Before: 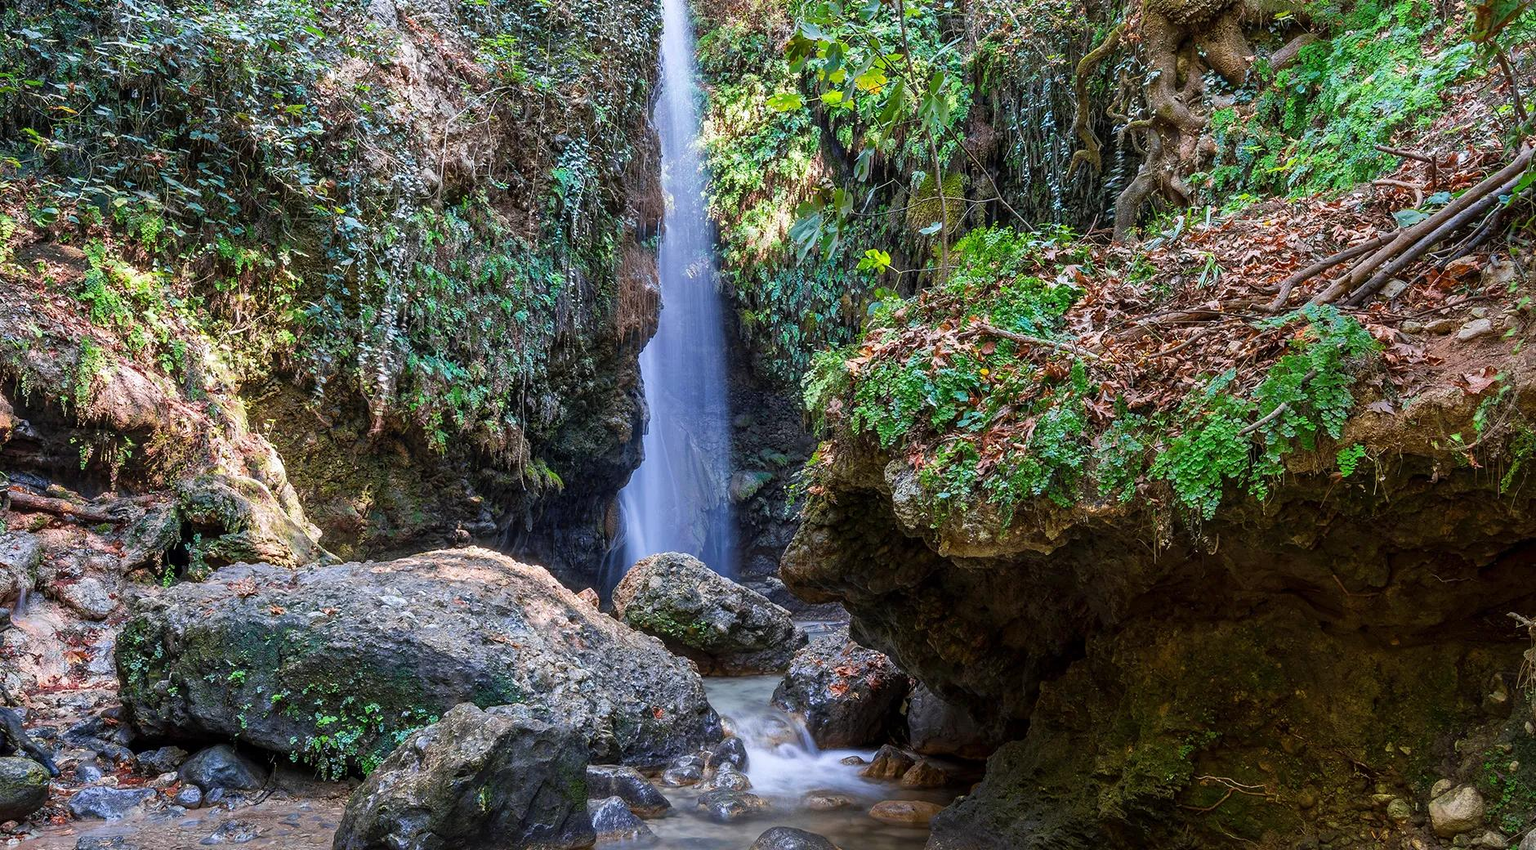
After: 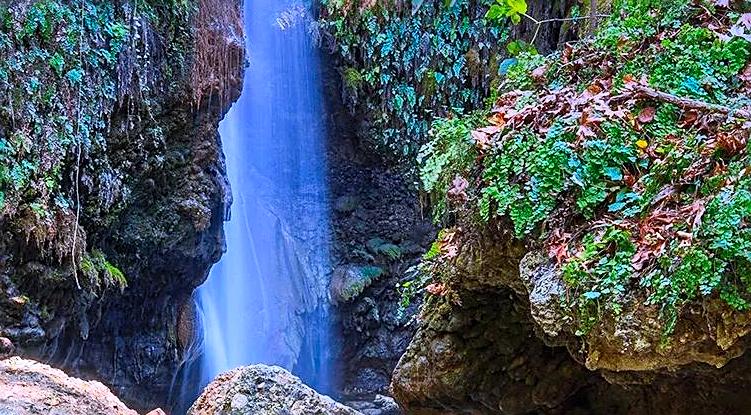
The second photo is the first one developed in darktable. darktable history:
color calibration: illuminant as shot in camera, x 0.358, y 0.373, temperature 4628.91 K
graduated density: hue 238.83°, saturation 50%
contrast brightness saturation: contrast 0.2, brightness 0.2, saturation 0.8
sharpen: on, module defaults
tone equalizer: on, module defaults
grain: coarseness 0.81 ISO, strength 1.34%, mid-tones bias 0%
crop: left 30%, top 30%, right 30%, bottom 30%
color correction: saturation 0.8
